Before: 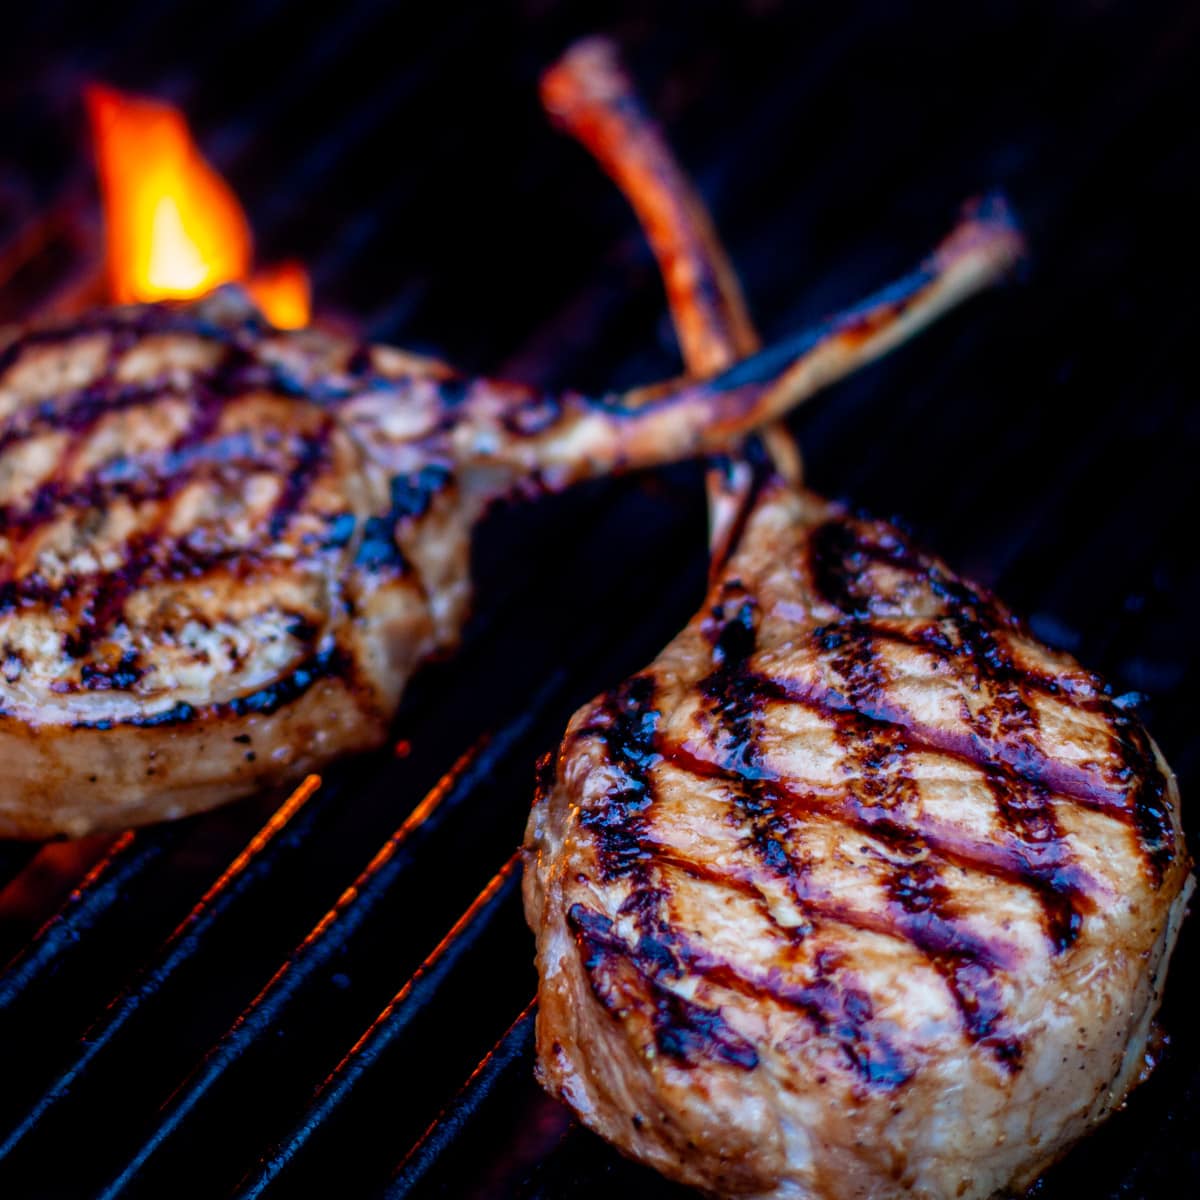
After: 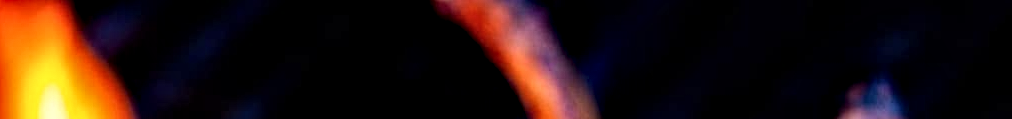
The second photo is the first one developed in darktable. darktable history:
crop and rotate: left 9.644%, top 9.491%, right 6.021%, bottom 80.509%
local contrast: highlights 19%, detail 186%
